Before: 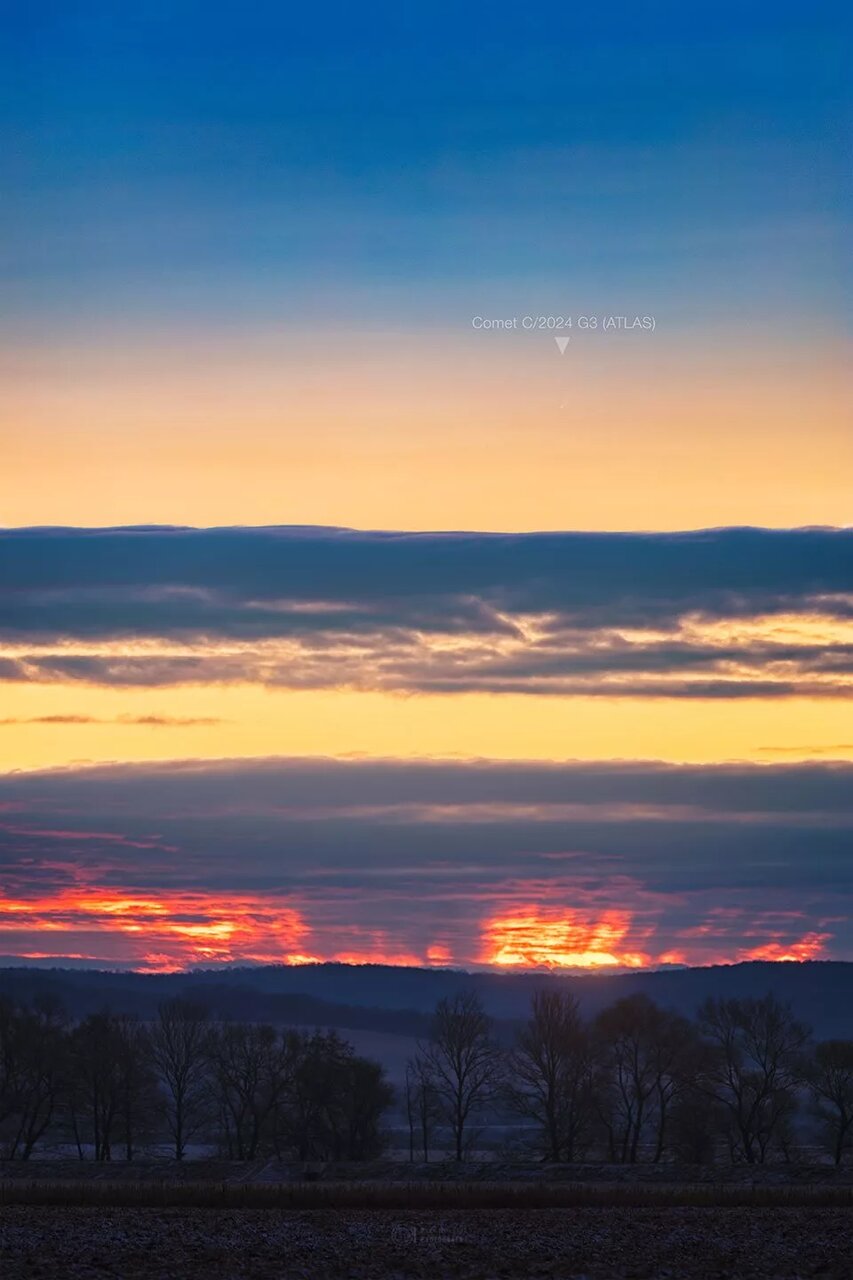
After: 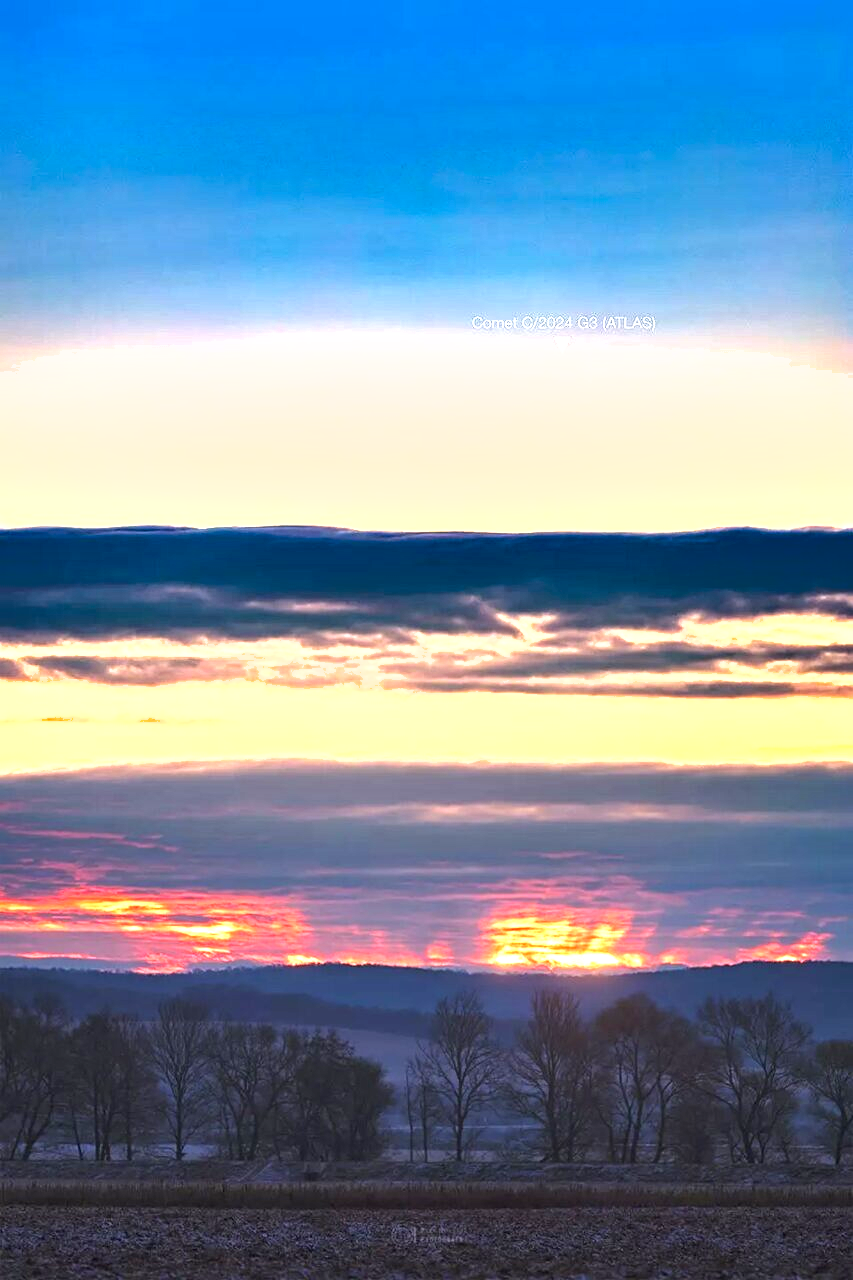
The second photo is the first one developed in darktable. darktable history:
shadows and highlights: shadows 43.71, white point adjustment -1.46, soften with gaussian
exposure: black level correction 0, exposure 1.45 EV, compensate exposure bias true, compensate highlight preservation false
